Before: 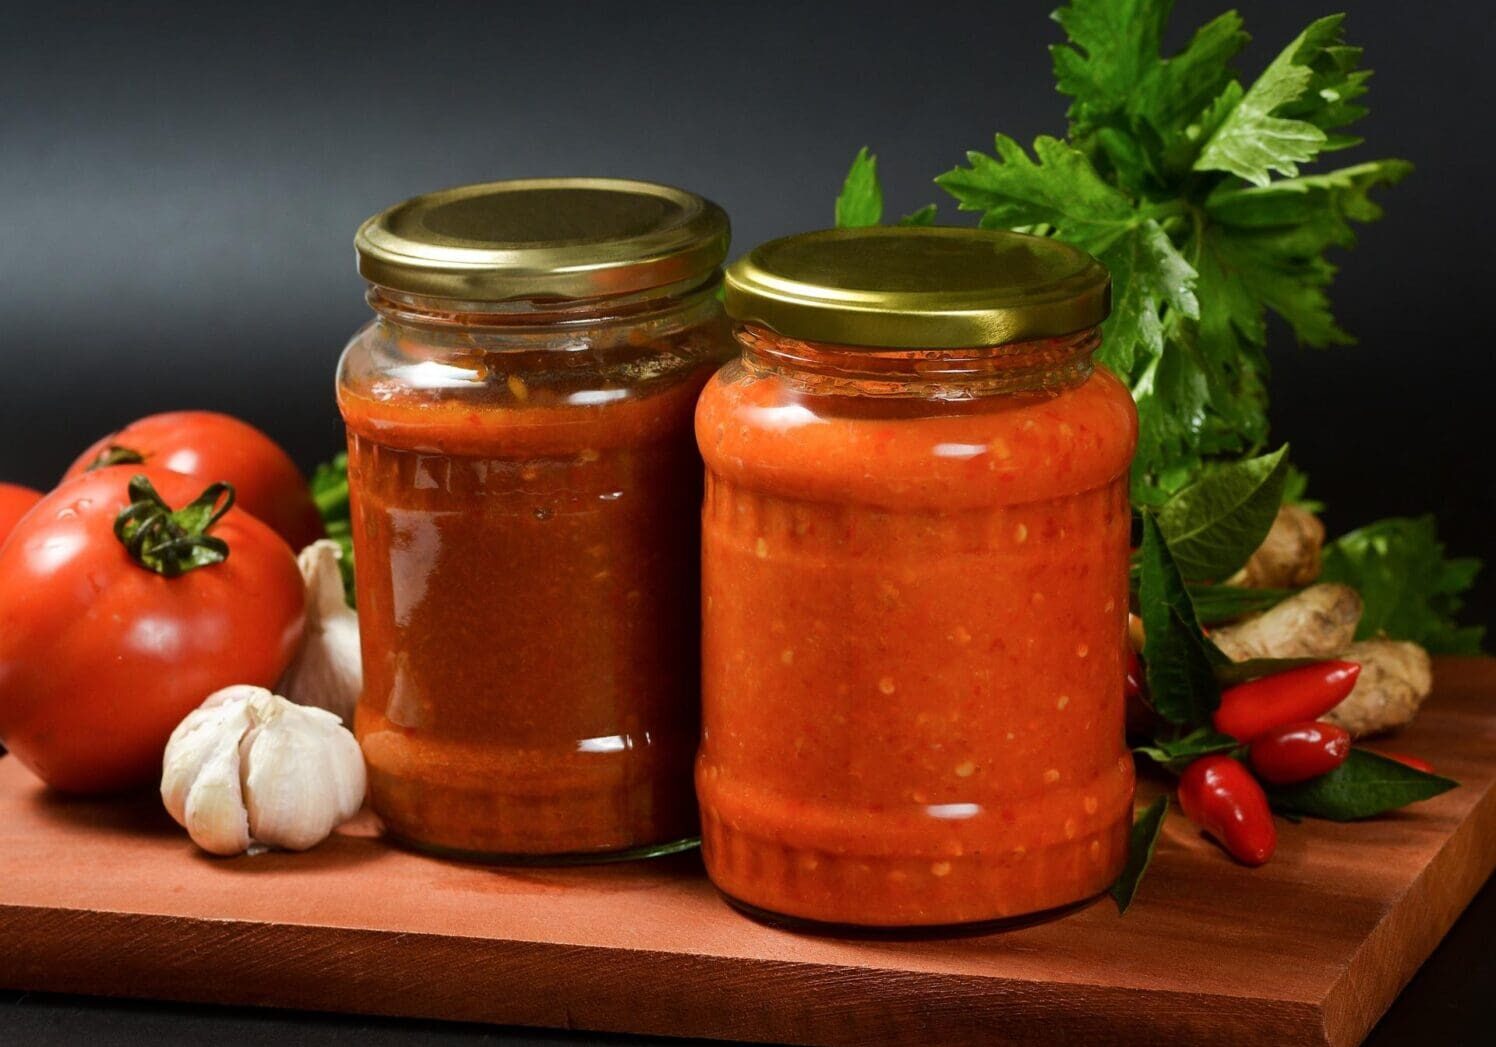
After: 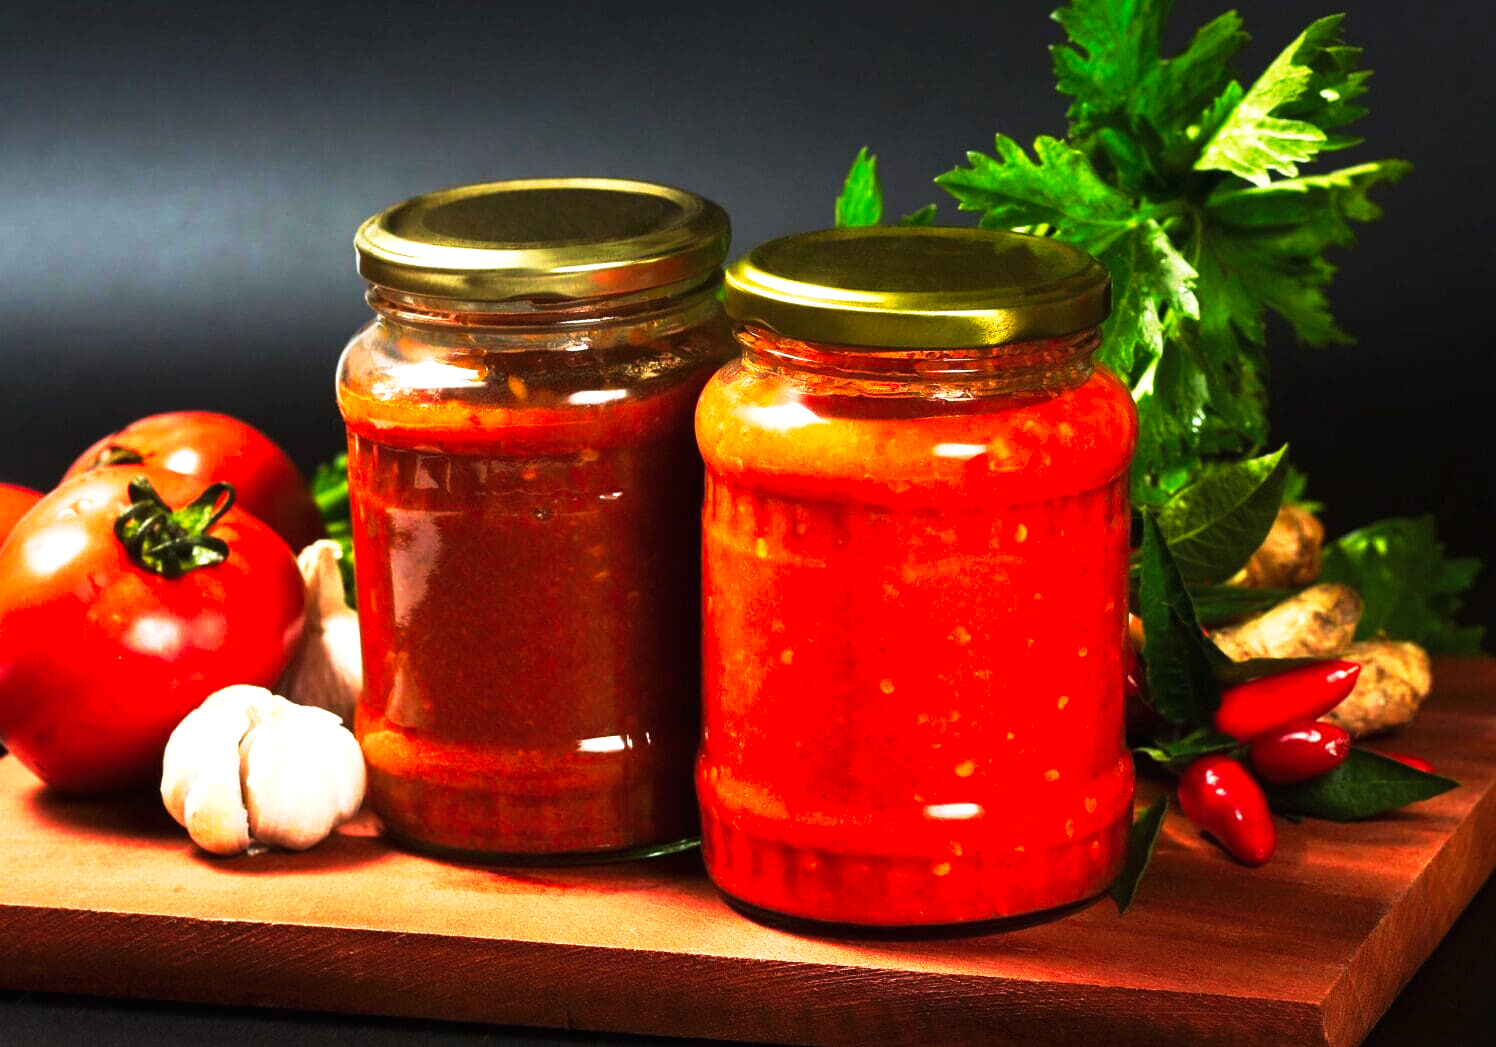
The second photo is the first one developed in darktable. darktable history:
exposure: black level correction 0, exposure 1 EV, compensate exposure bias true, compensate highlight preservation false
tone curve: curves: ch0 [(0, 0) (0.003, 0.007) (0.011, 0.01) (0.025, 0.016) (0.044, 0.025) (0.069, 0.036) (0.1, 0.052) (0.136, 0.073) (0.177, 0.103) (0.224, 0.135) (0.277, 0.177) (0.335, 0.233) (0.399, 0.303) (0.468, 0.376) (0.543, 0.469) (0.623, 0.581) (0.709, 0.723) (0.801, 0.863) (0.898, 0.938) (1, 1)], preserve colors none
